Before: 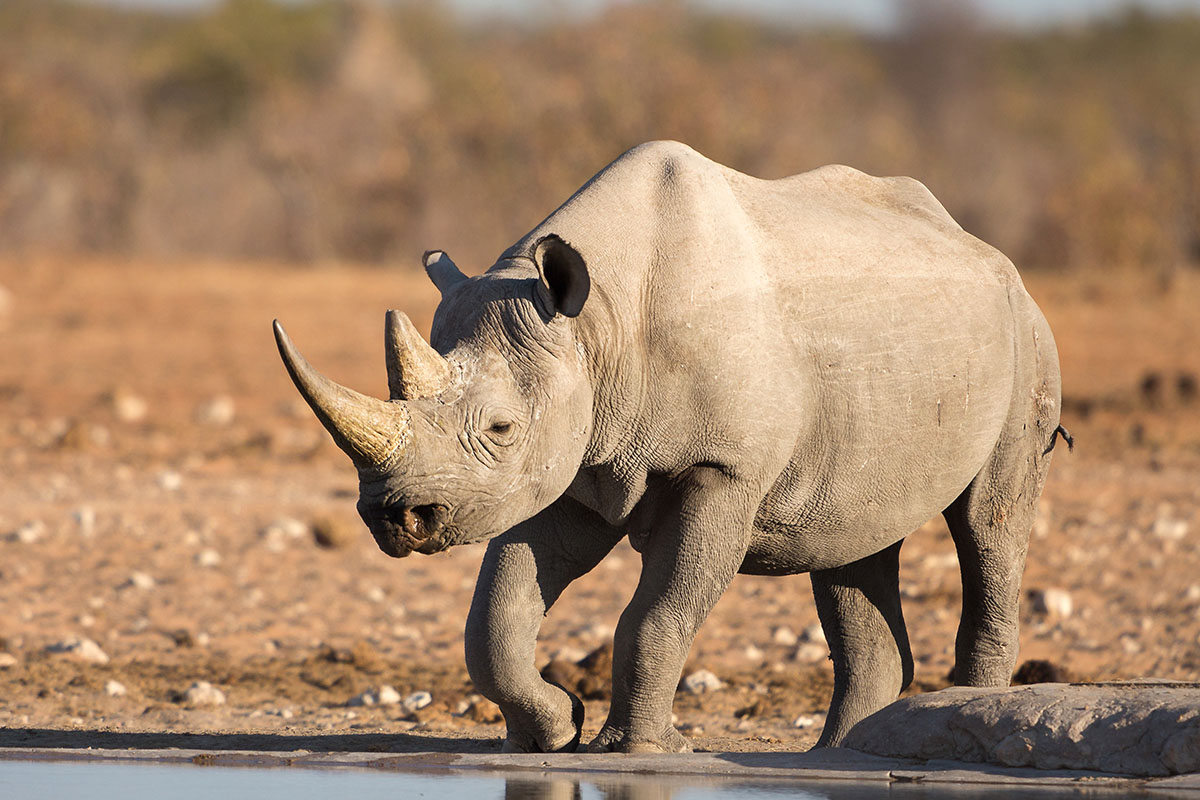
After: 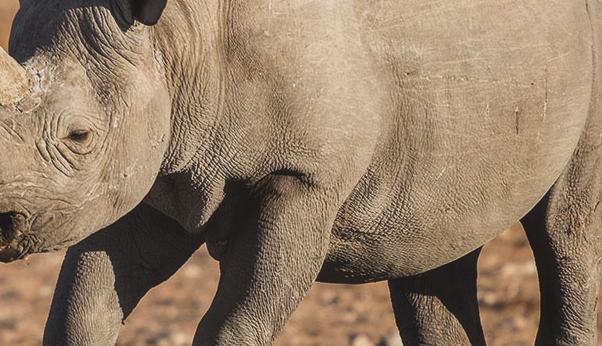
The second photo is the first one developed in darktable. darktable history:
crop: left 35.168%, top 36.612%, right 14.648%, bottom 20.115%
haze removal: strength -0.037, compatibility mode true, adaptive false
local contrast: on, module defaults
exposure: black level correction -0.015, exposure -0.503 EV, compensate highlight preservation false
